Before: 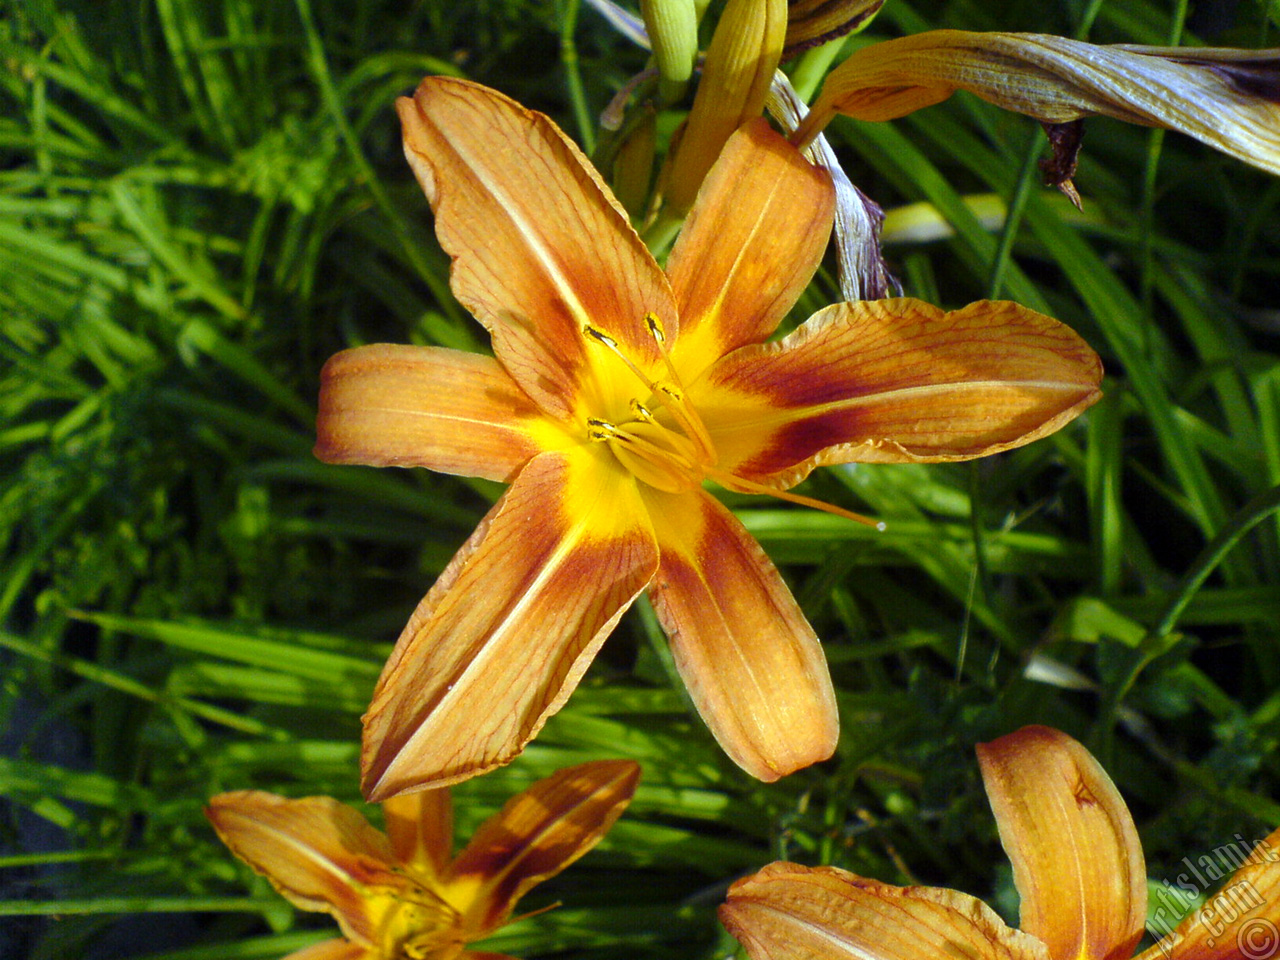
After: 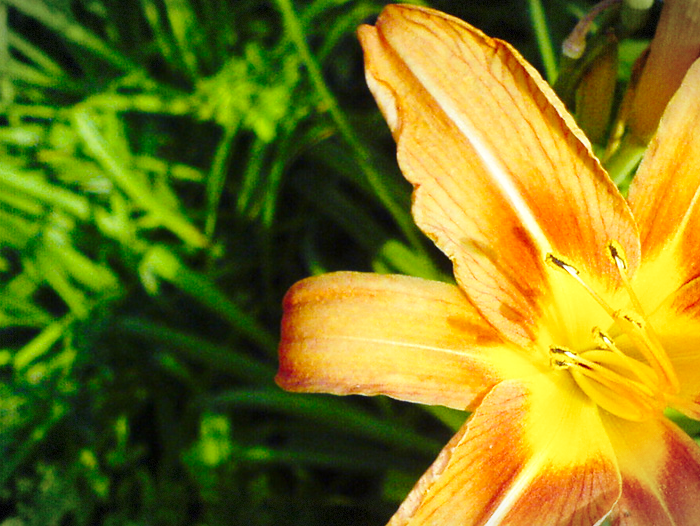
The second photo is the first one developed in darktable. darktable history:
crop and rotate: left 3.047%, top 7.509%, right 42.236%, bottom 37.598%
base curve: curves: ch0 [(0, 0) (0.028, 0.03) (0.121, 0.232) (0.46, 0.748) (0.859, 0.968) (1, 1)], preserve colors none
tone equalizer: on, module defaults
vignetting: fall-off start 100%, brightness -0.406, saturation -0.3, width/height ratio 1.324, dithering 8-bit output, unbound false
